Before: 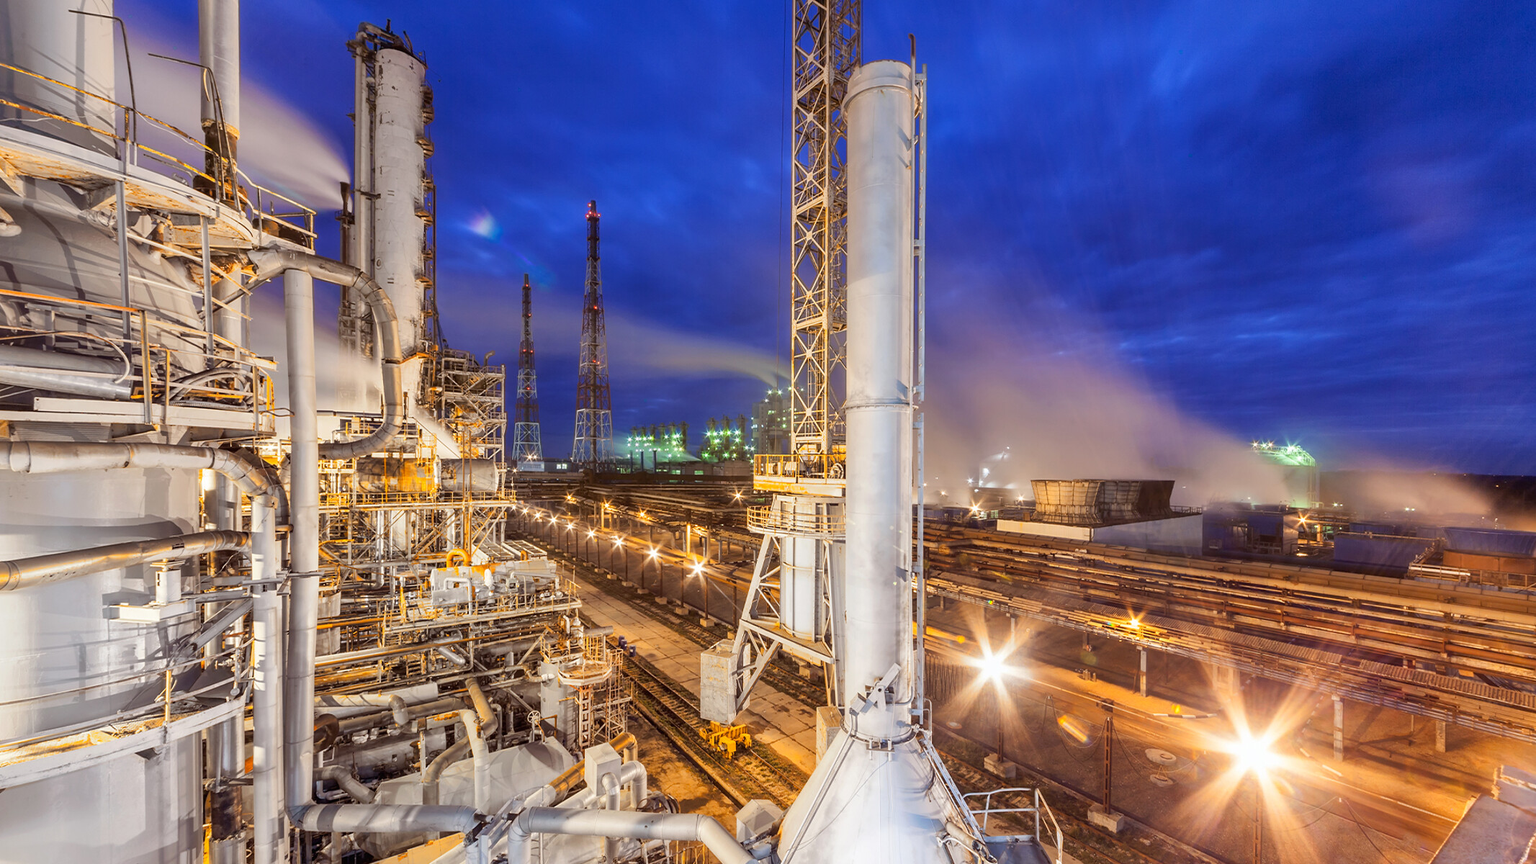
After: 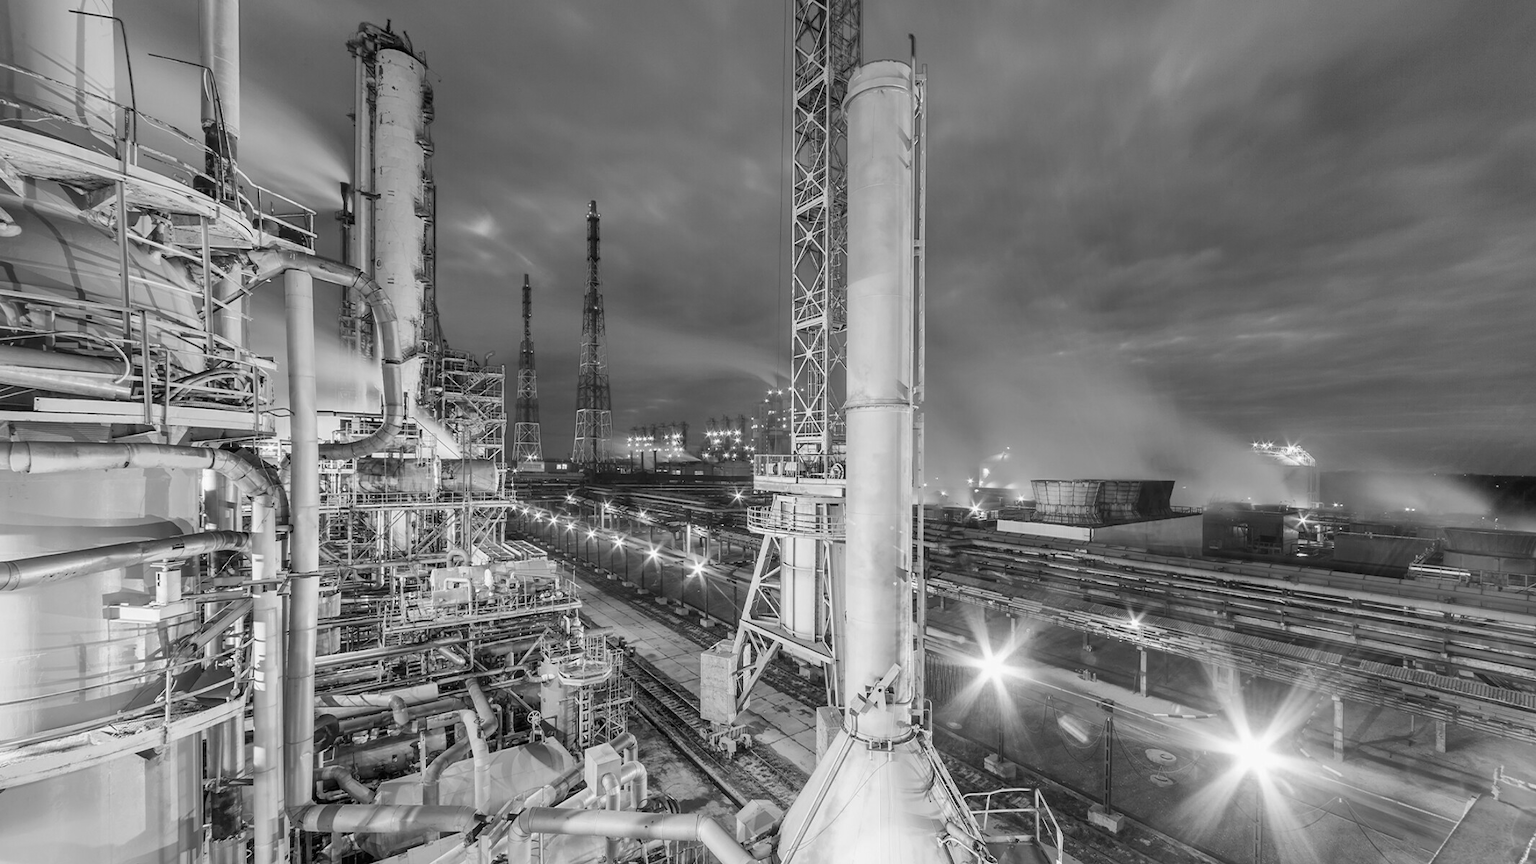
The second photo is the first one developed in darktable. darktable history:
white balance: red 0.986, blue 1.01
color calibration: output gray [0.267, 0.423, 0.267, 0], illuminant same as pipeline (D50), adaptation none (bypass)
